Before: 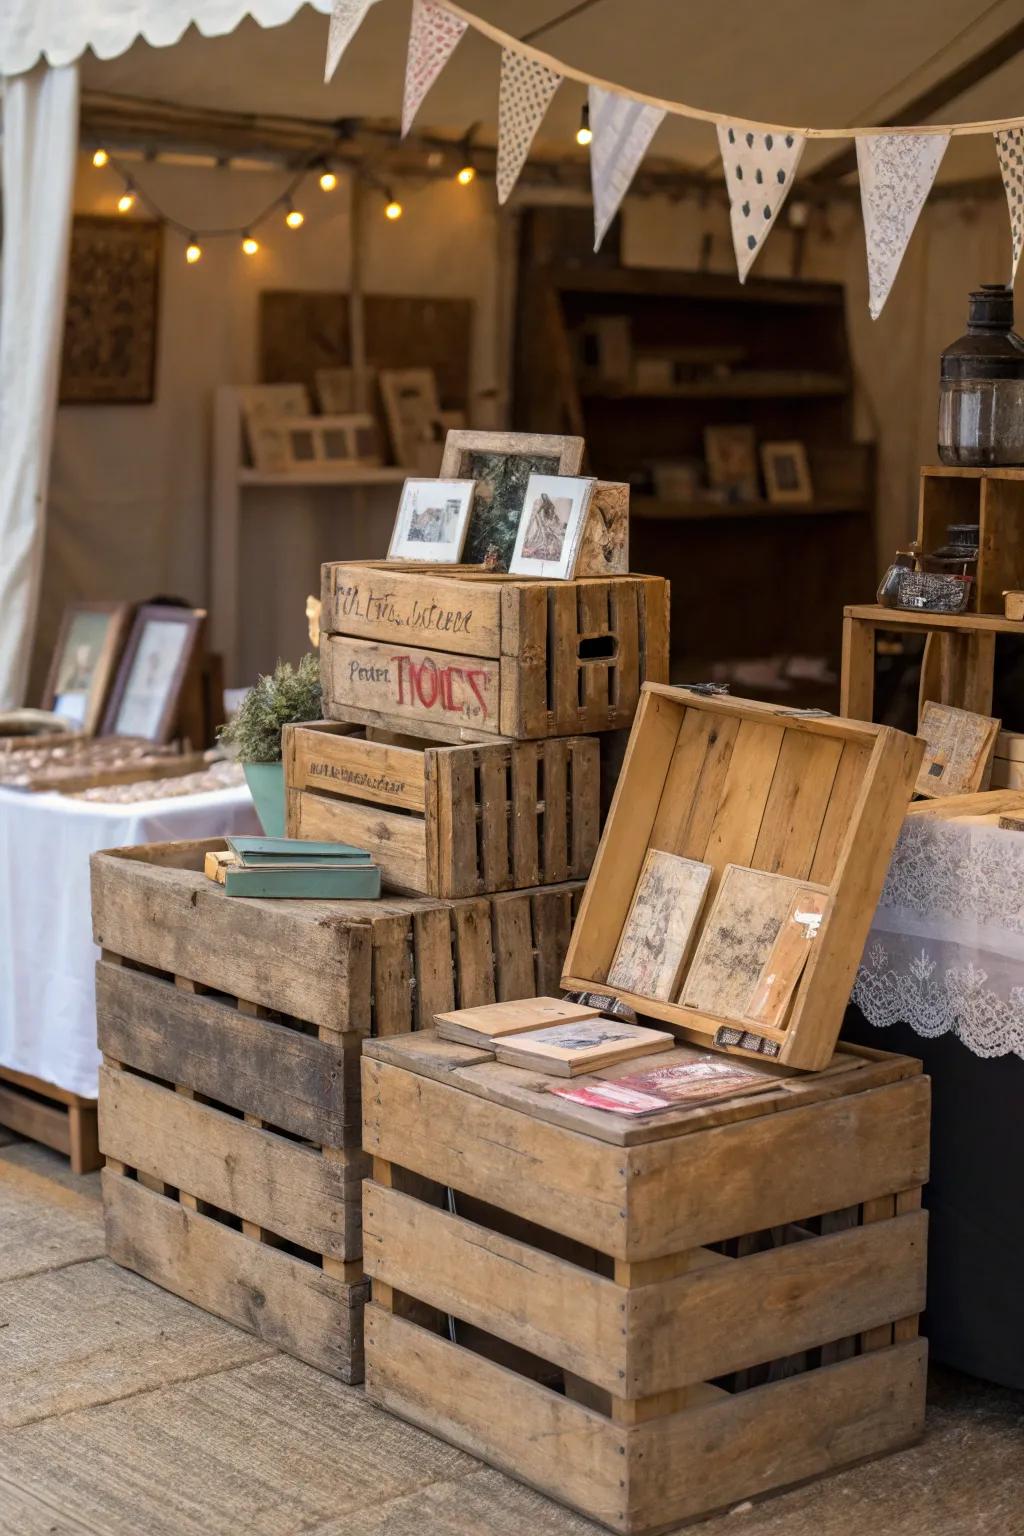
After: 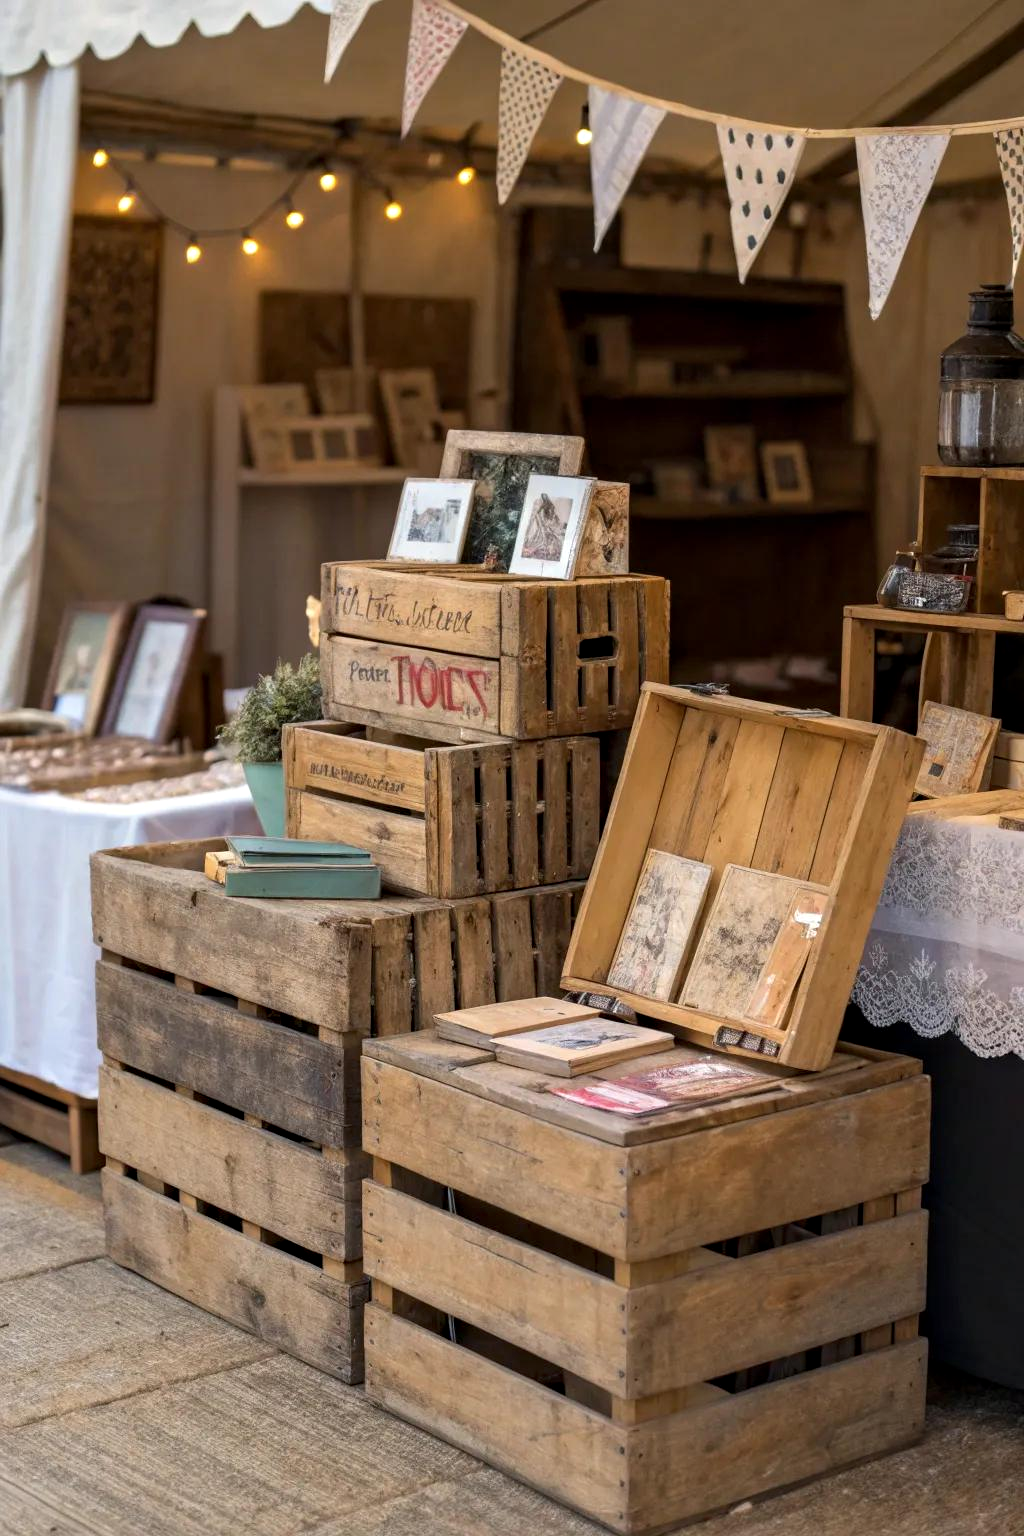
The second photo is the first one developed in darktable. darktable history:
contrast equalizer: octaves 7, y [[0.524 ×6], [0.512 ×6], [0.379 ×6], [0 ×6], [0 ×6]]
